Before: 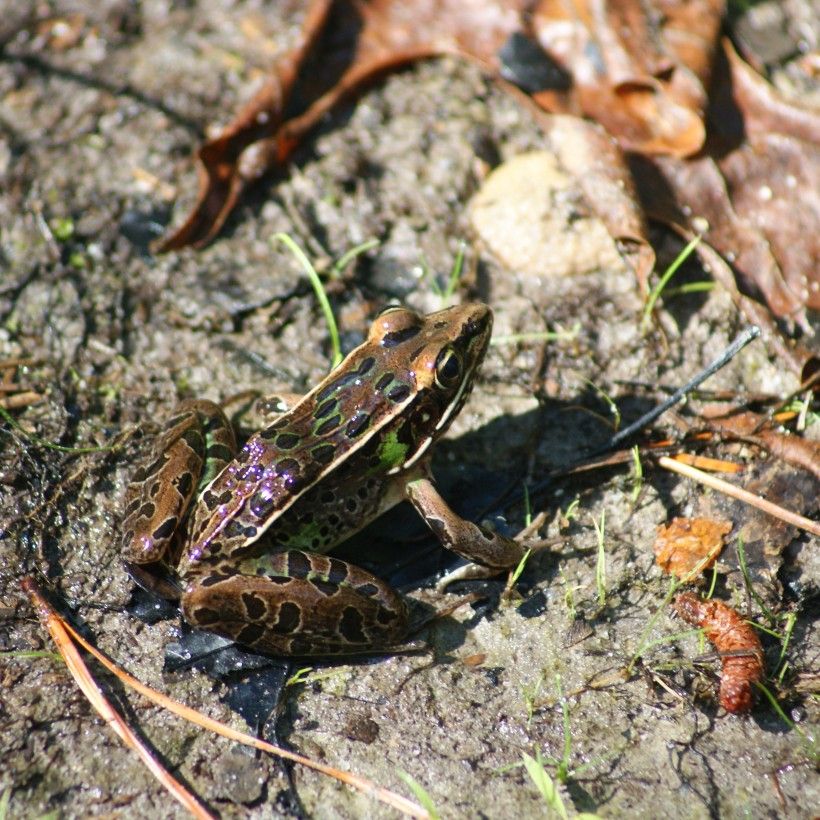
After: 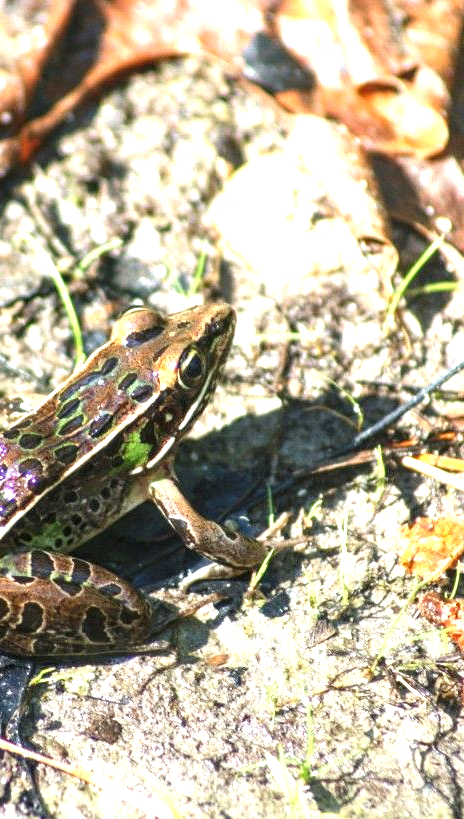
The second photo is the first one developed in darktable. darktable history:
crop: left 31.458%, top 0%, right 11.876%
local contrast: on, module defaults
exposure: exposure 1.2 EV, compensate highlight preservation false
